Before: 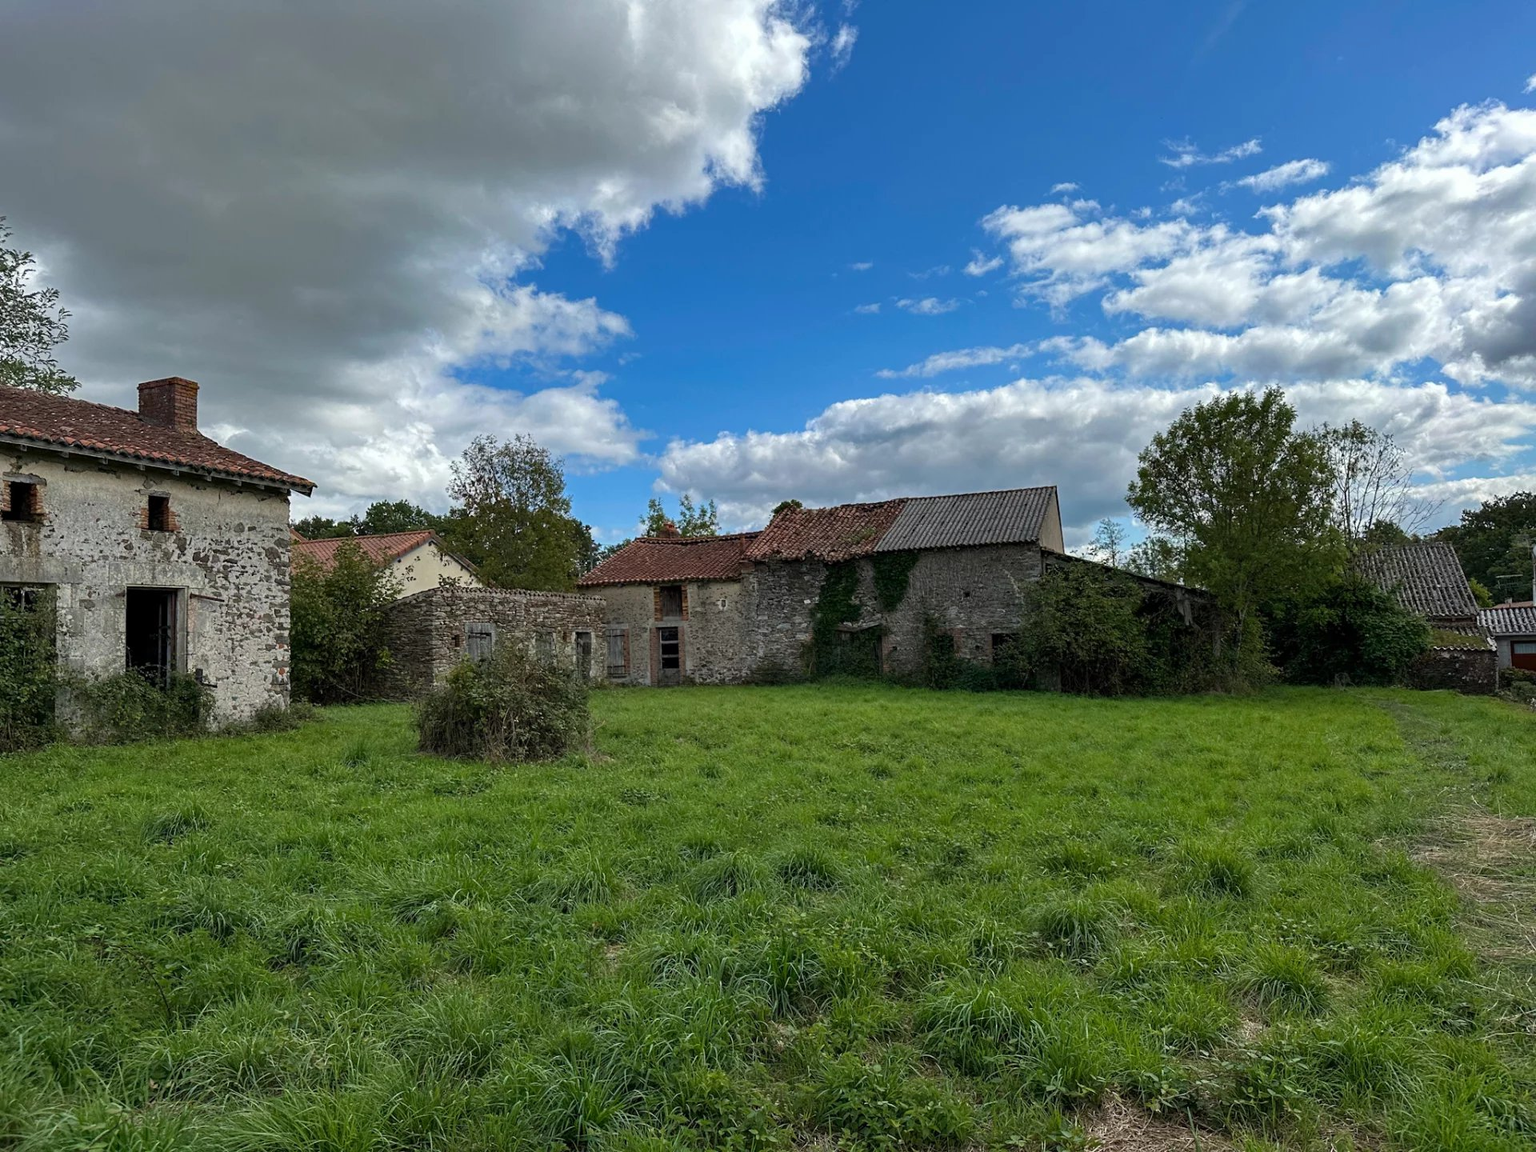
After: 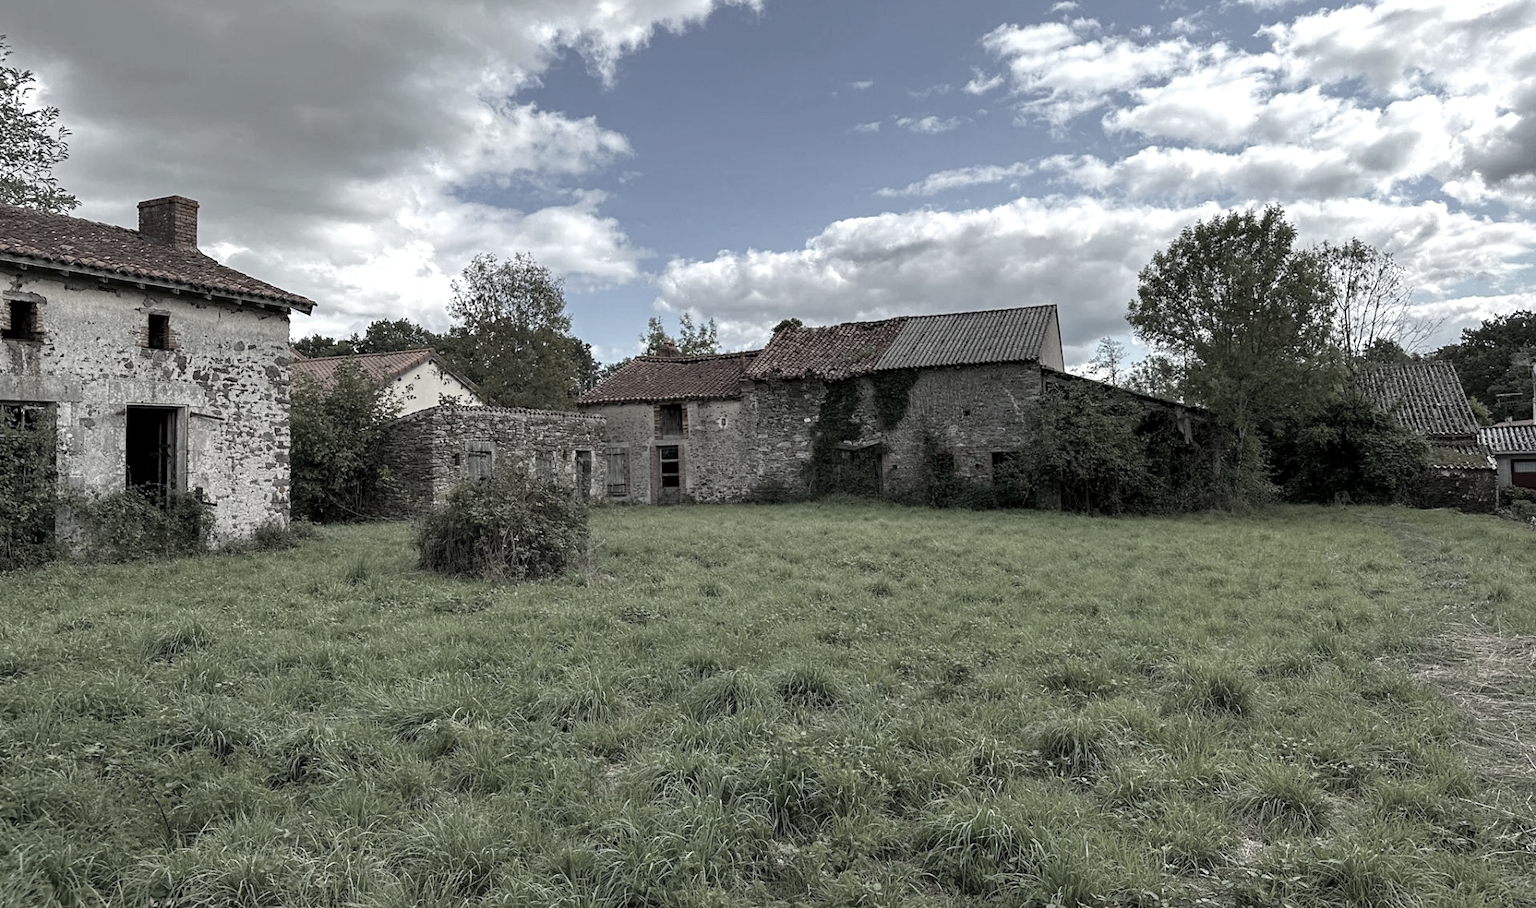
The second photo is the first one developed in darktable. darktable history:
crop and rotate: top 15.769%, bottom 5.339%
exposure: black level correction 0.001, exposure 0.499 EV, compensate highlight preservation false
color zones: curves: ch1 [(0, 0.153) (0.143, 0.15) (0.286, 0.151) (0.429, 0.152) (0.571, 0.152) (0.714, 0.151) (0.857, 0.151) (1, 0.153)]
